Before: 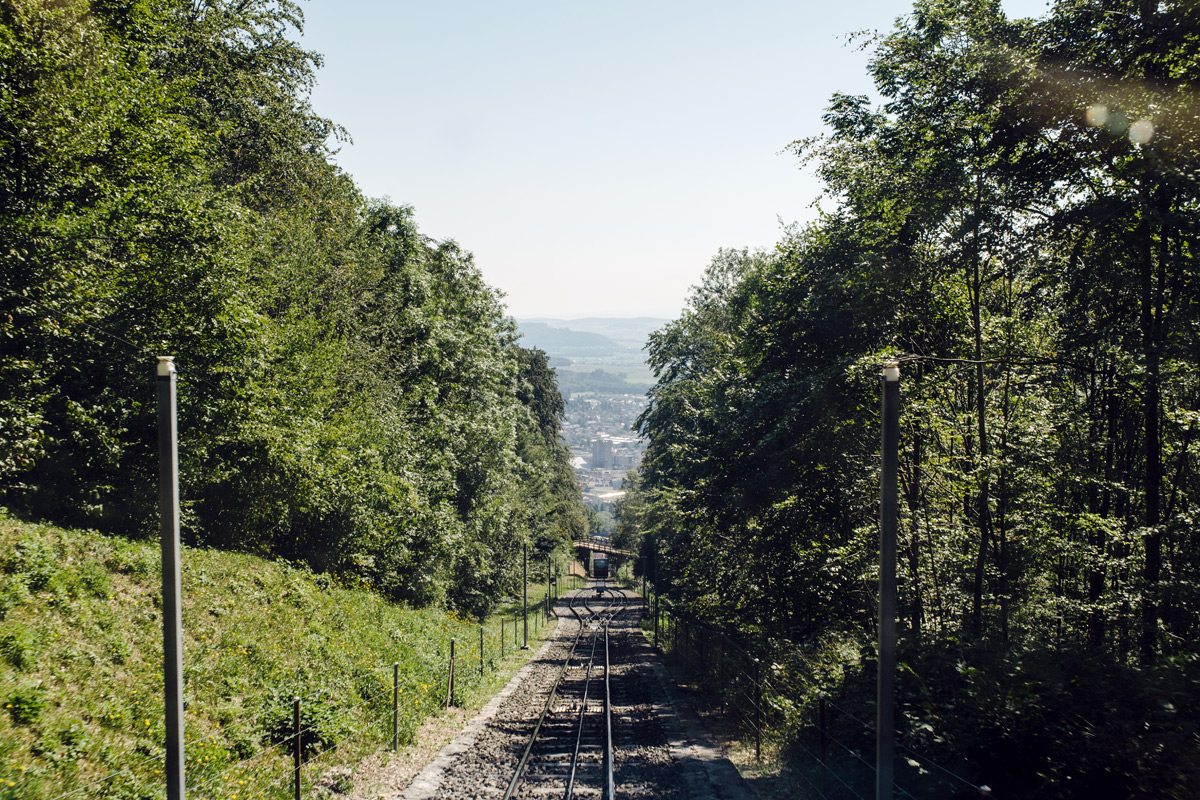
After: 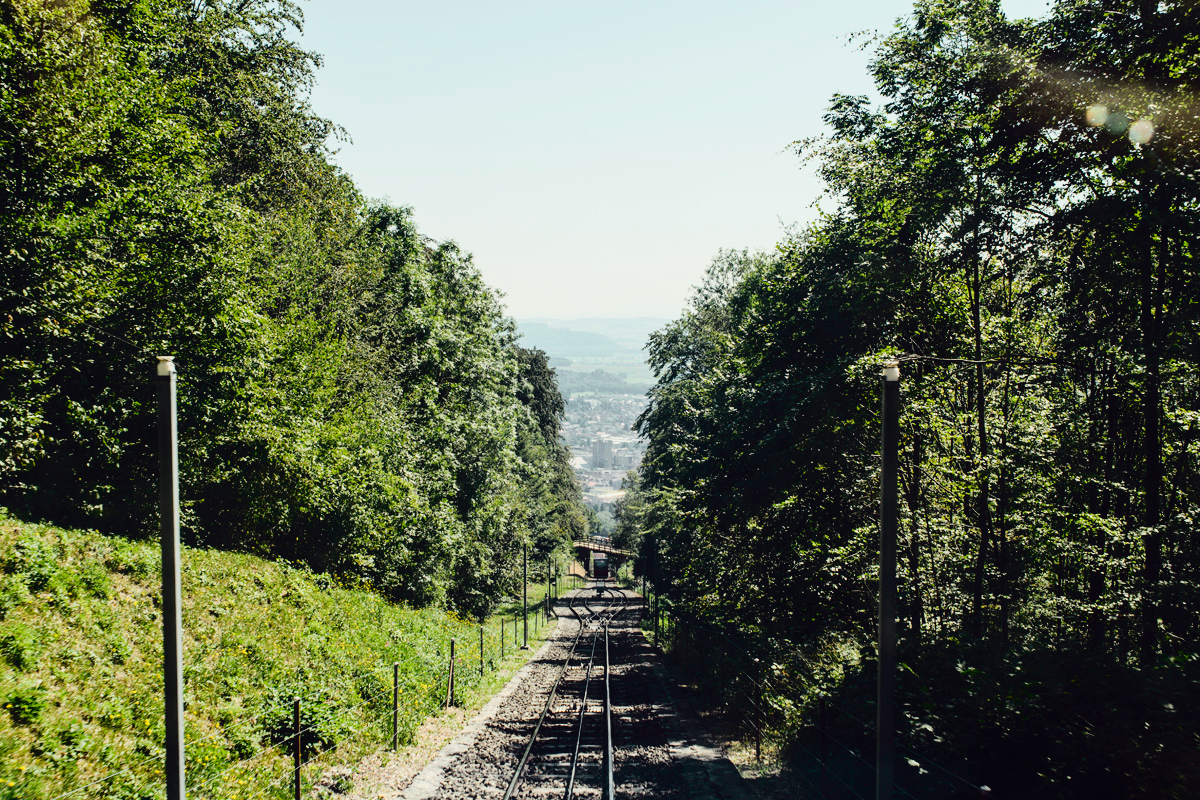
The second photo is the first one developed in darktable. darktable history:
color correction: highlights a* -2.53, highlights b* 2.35
tone curve: curves: ch0 [(0, 0.014) (0.17, 0.099) (0.398, 0.423) (0.728, 0.808) (0.877, 0.91) (0.99, 0.955)]; ch1 [(0, 0) (0.377, 0.325) (0.493, 0.491) (0.505, 0.504) (0.515, 0.515) (0.554, 0.575) (0.623, 0.643) (0.701, 0.718) (1, 1)]; ch2 [(0, 0) (0.423, 0.453) (0.481, 0.485) (0.501, 0.501) (0.531, 0.527) (0.586, 0.597) (0.663, 0.706) (0.717, 0.753) (1, 0.991)], color space Lab, independent channels, preserve colors none
